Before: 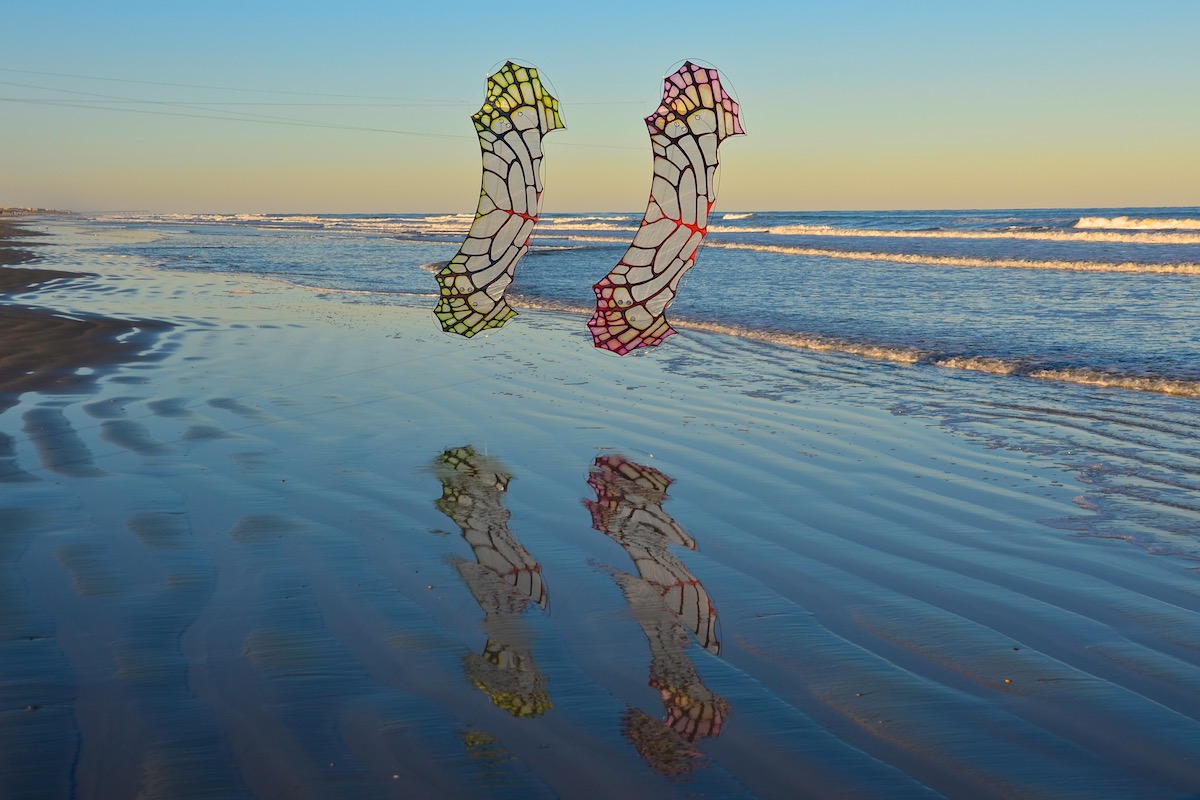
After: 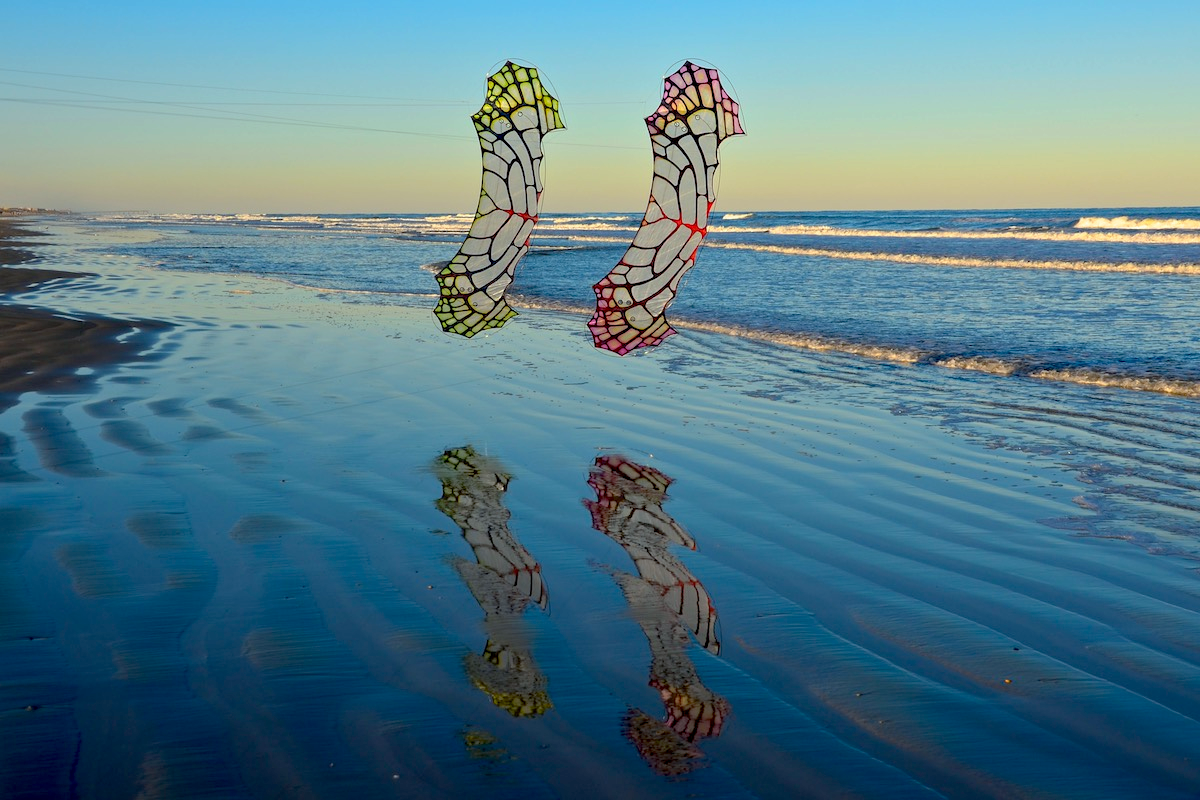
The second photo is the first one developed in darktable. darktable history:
base curve: curves: ch0 [(0.017, 0) (0.425, 0.441) (0.844, 0.933) (1, 1)], preserve colors none
tone equalizer: on, module defaults
color calibration: output R [1.003, 0.027, -0.041, 0], output G [-0.018, 1.043, -0.038, 0], output B [0.071, -0.086, 1.017, 0], illuminant as shot in camera, x 0.359, y 0.362, temperature 4570.54 K
